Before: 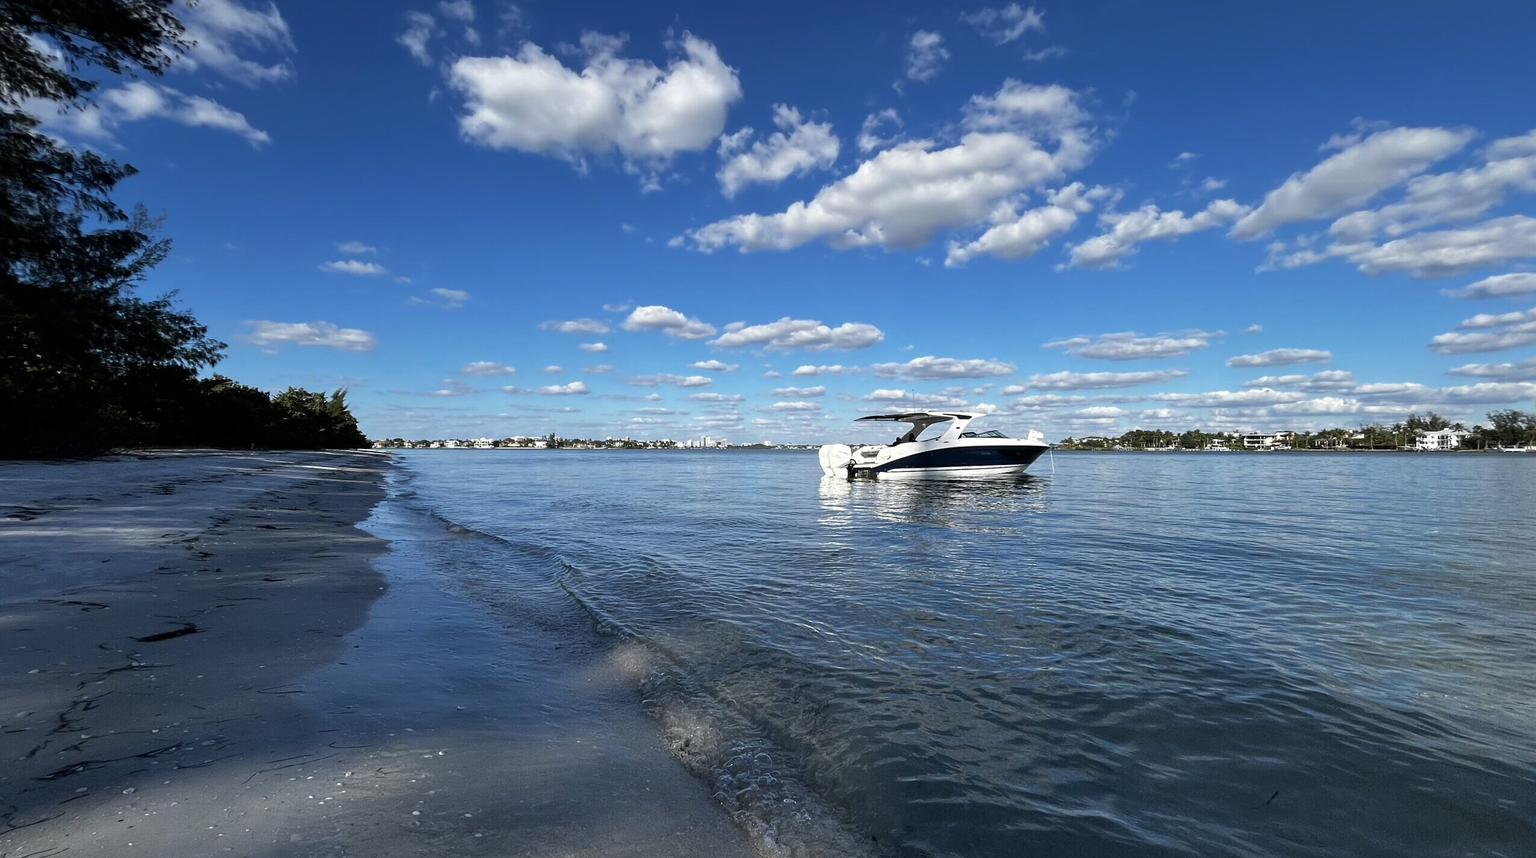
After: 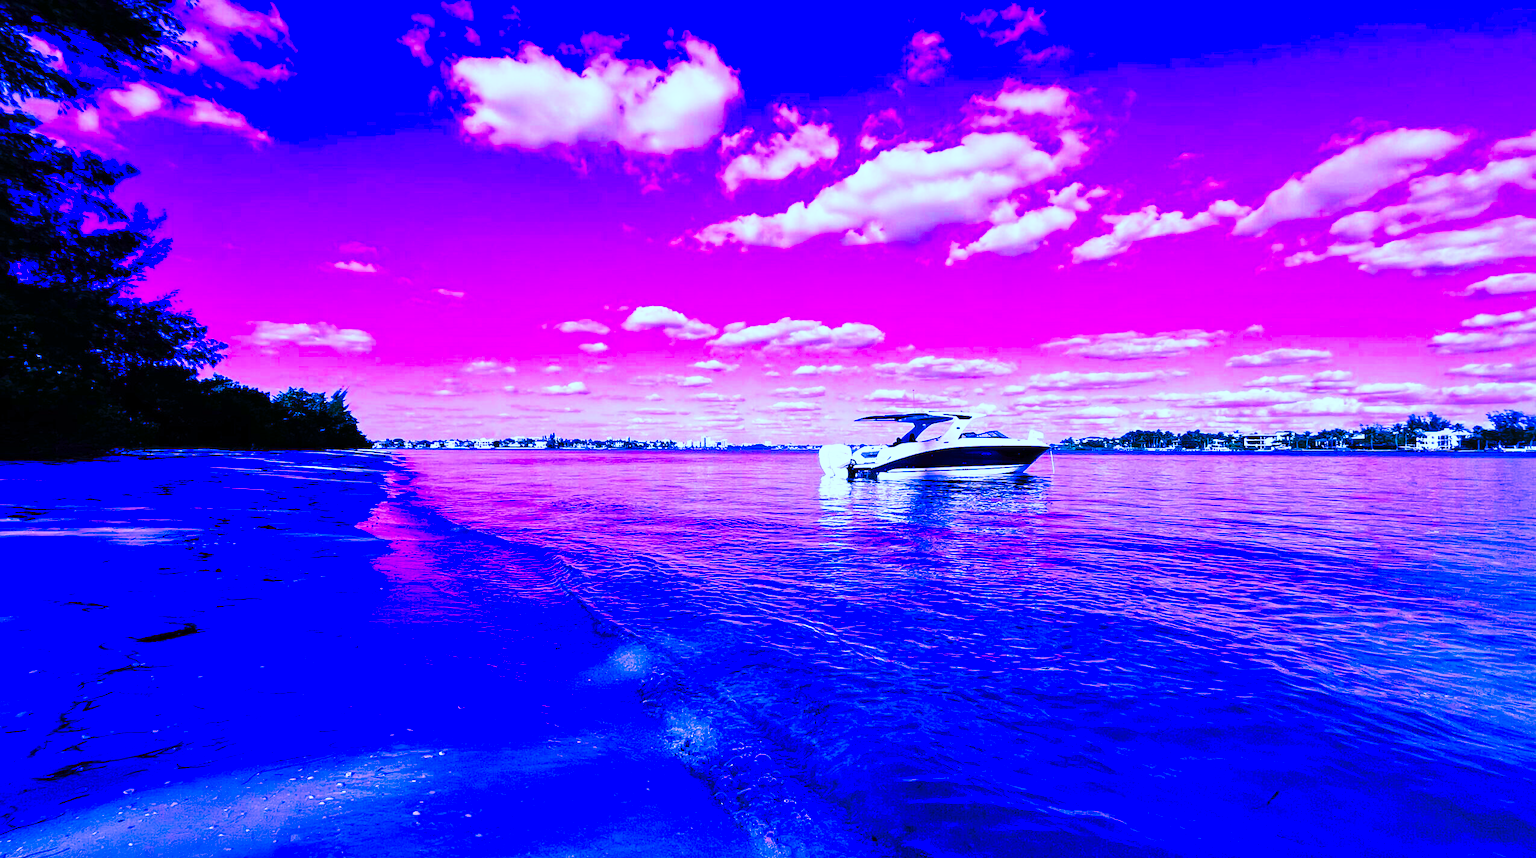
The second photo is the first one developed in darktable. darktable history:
tone curve: curves: ch0 [(0, 0) (0.003, 0.002) (0.011, 0.005) (0.025, 0.011) (0.044, 0.017) (0.069, 0.021) (0.1, 0.027) (0.136, 0.035) (0.177, 0.05) (0.224, 0.076) (0.277, 0.126) (0.335, 0.212) (0.399, 0.333) (0.468, 0.473) (0.543, 0.627) (0.623, 0.784) (0.709, 0.9) (0.801, 0.963) (0.898, 0.988) (1, 1)], preserve colors none
color correction: highlights a* -10.04, highlights b* -10.37
color calibration: output R [0.948, 0.091, -0.04, 0], output G [-0.3, 1.384, -0.085, 0], output B [-0.108, 0.061, 1.08, 0], illuminant as shot in camera, x 0.484, y 0.43, temperature 2405.29 K
white balance: red 0.967, blue 1.049
contrast brightness saturation: saturation -0.05
shadows and highlights: on, module defaults
